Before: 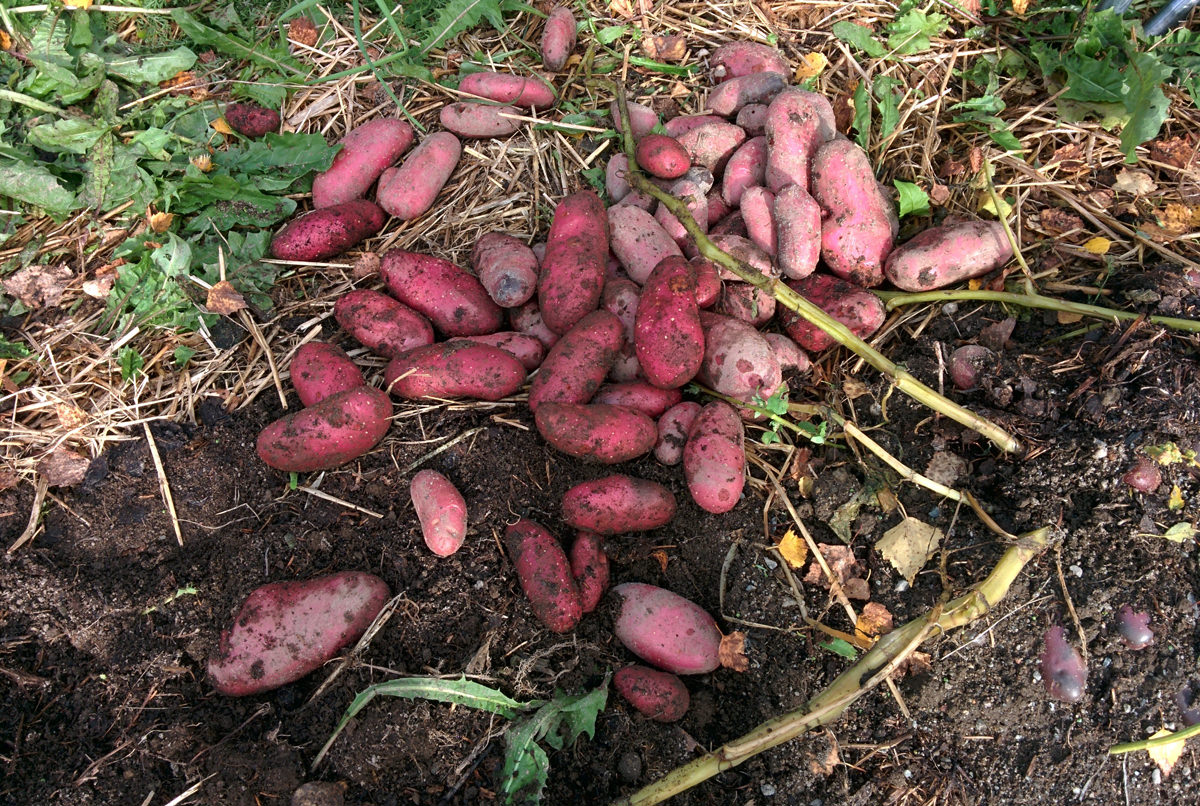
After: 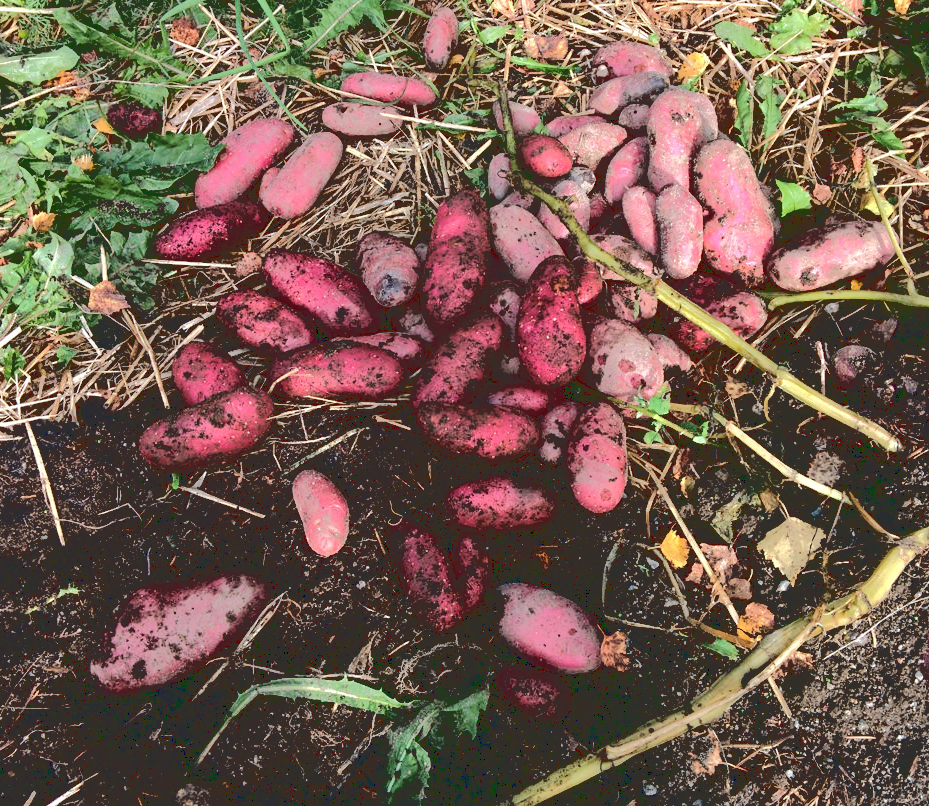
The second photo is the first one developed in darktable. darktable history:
base curve: curves: ch0 [(0.065, 0.026) (0.236, 0.358) (0.53, 0.546) (0.777, 0.841) (0.924, 0.992)], preserve colors average RGB
crop: left 9.88%, right 12.664%
